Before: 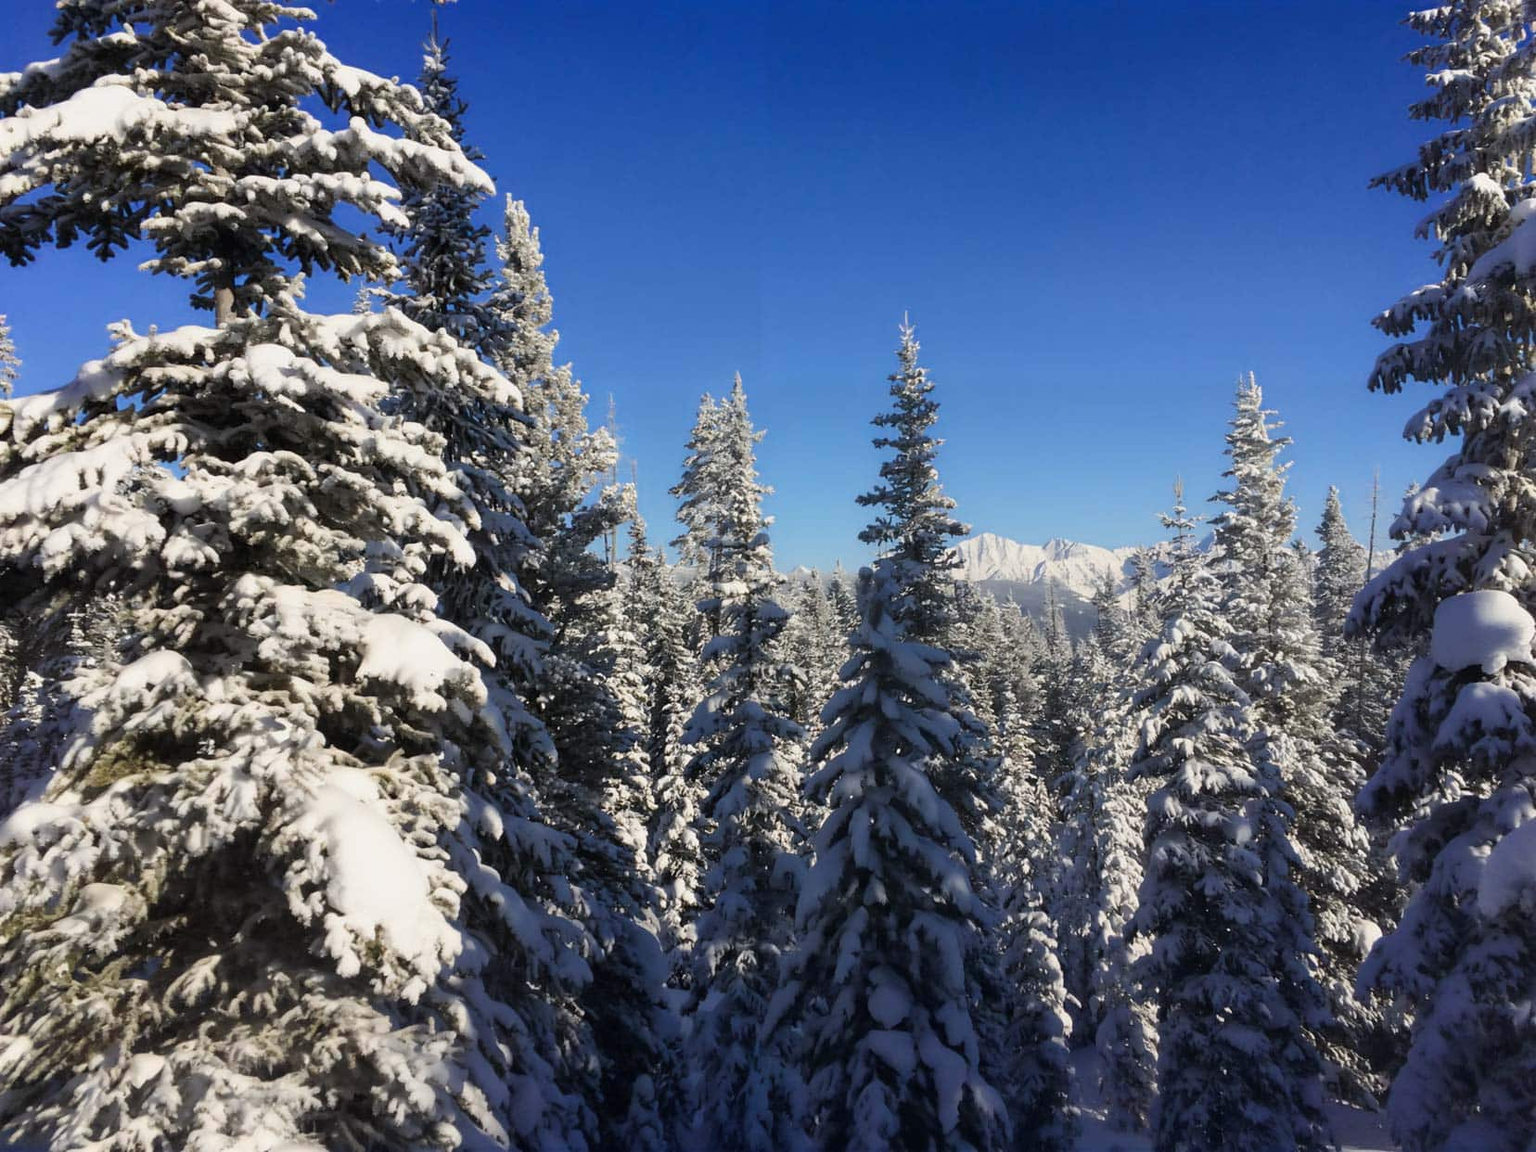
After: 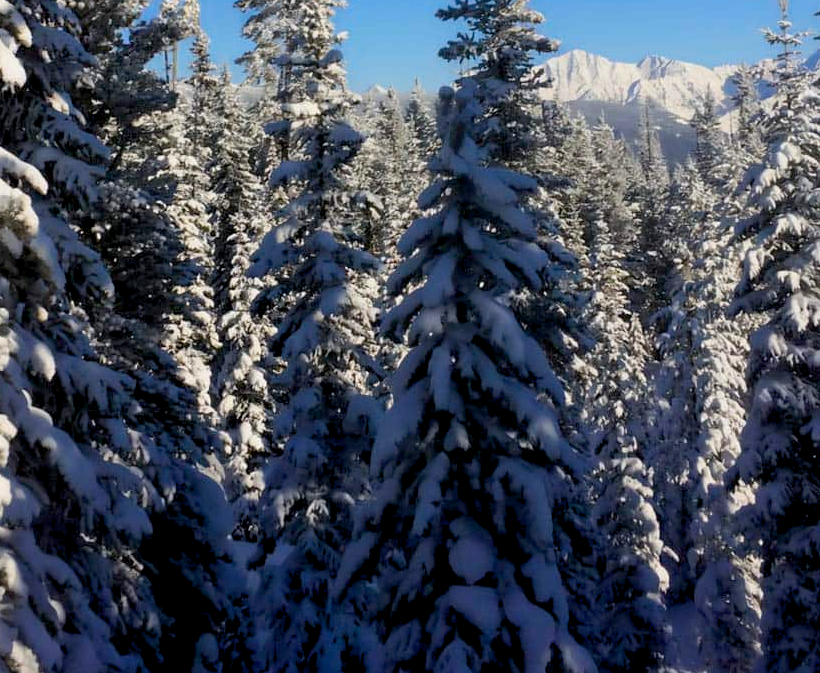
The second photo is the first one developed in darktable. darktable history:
crop: left 29.465%, top 42.271%, right 20.988%, bottom 3.477%
color balance rgb: global offset › luminance -0.837%, linear chroma grading › global chroma 14.912%, perceptual saturation grading › global saturation -3.191%, global vibrance 20%
